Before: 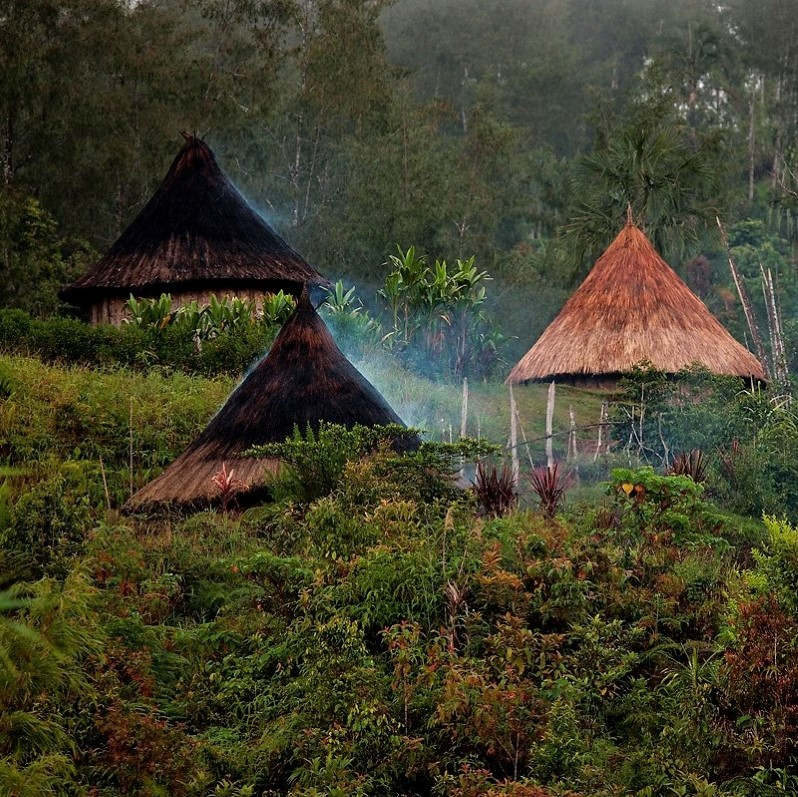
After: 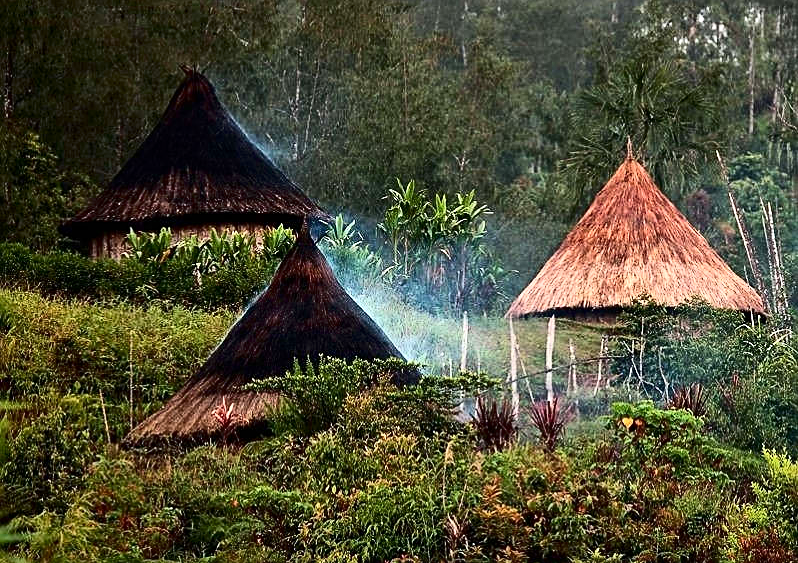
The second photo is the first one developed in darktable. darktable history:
sharpen: on, module defaults
crop and rotate: top 8.293%, bottom 20.996%
contrast brightness saturation: contrast 0.28
tone equalizer: on, module defaults
exposure: black level correction 0, compensate exposure bias true, compensate highlight preservation false
